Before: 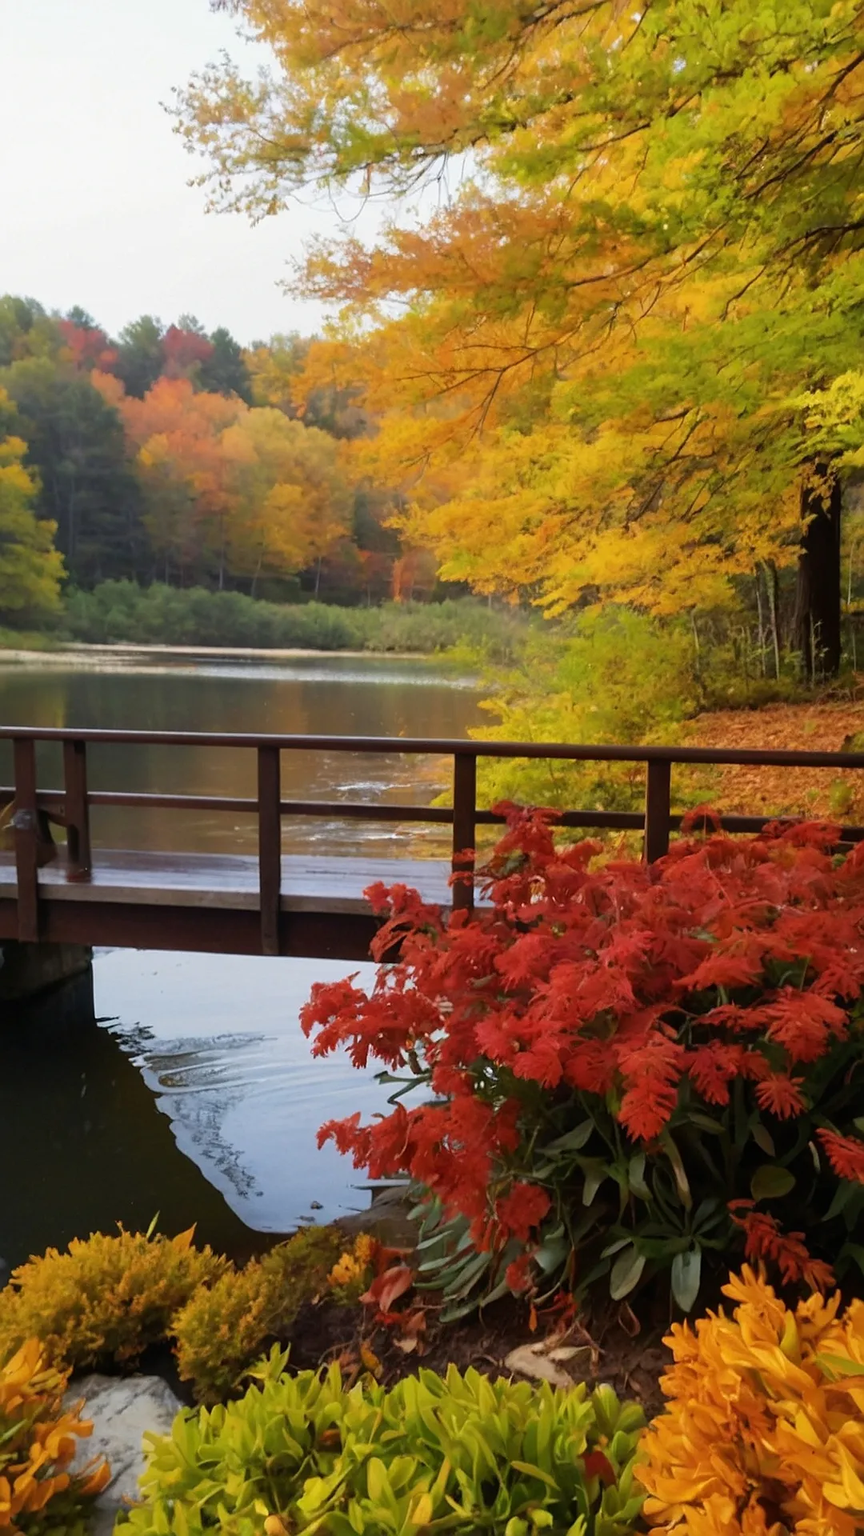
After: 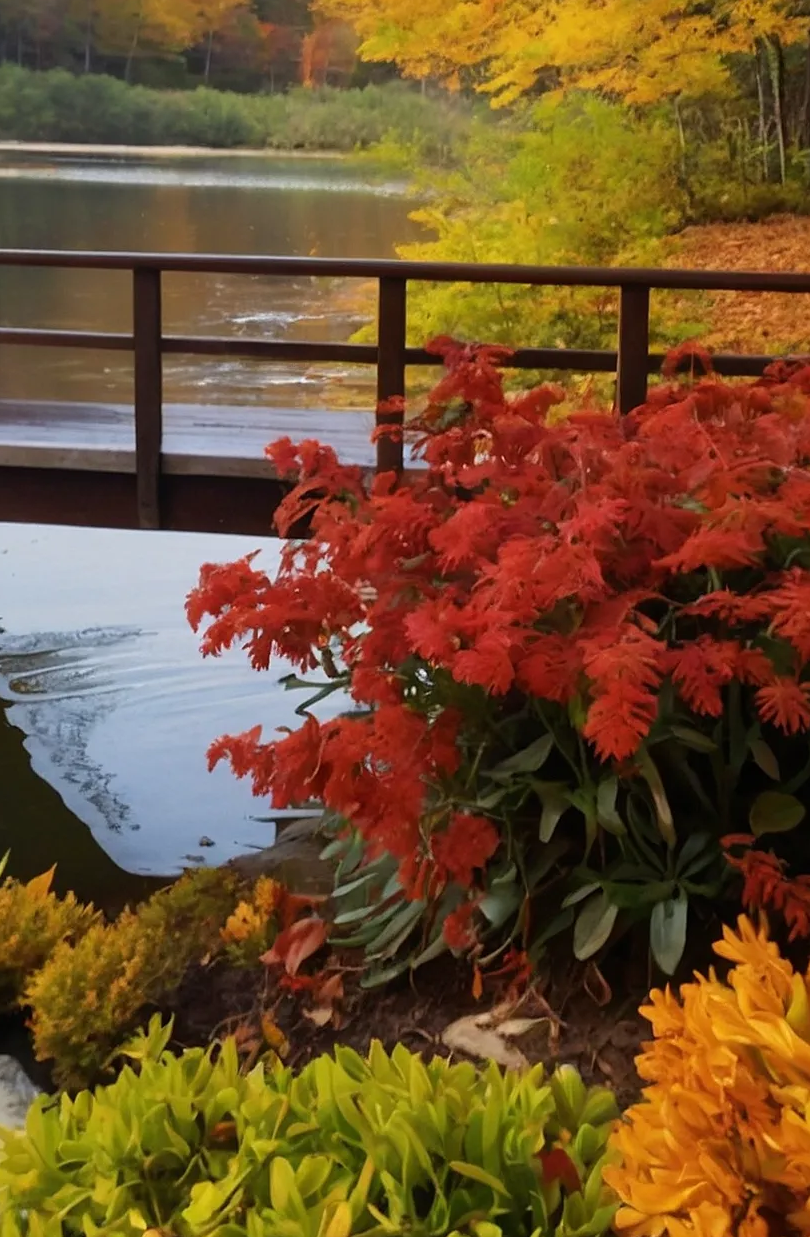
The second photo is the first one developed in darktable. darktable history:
crop and rotate: left 17.503%, top 34.649%, right 7.409%, bottom 0.876%
